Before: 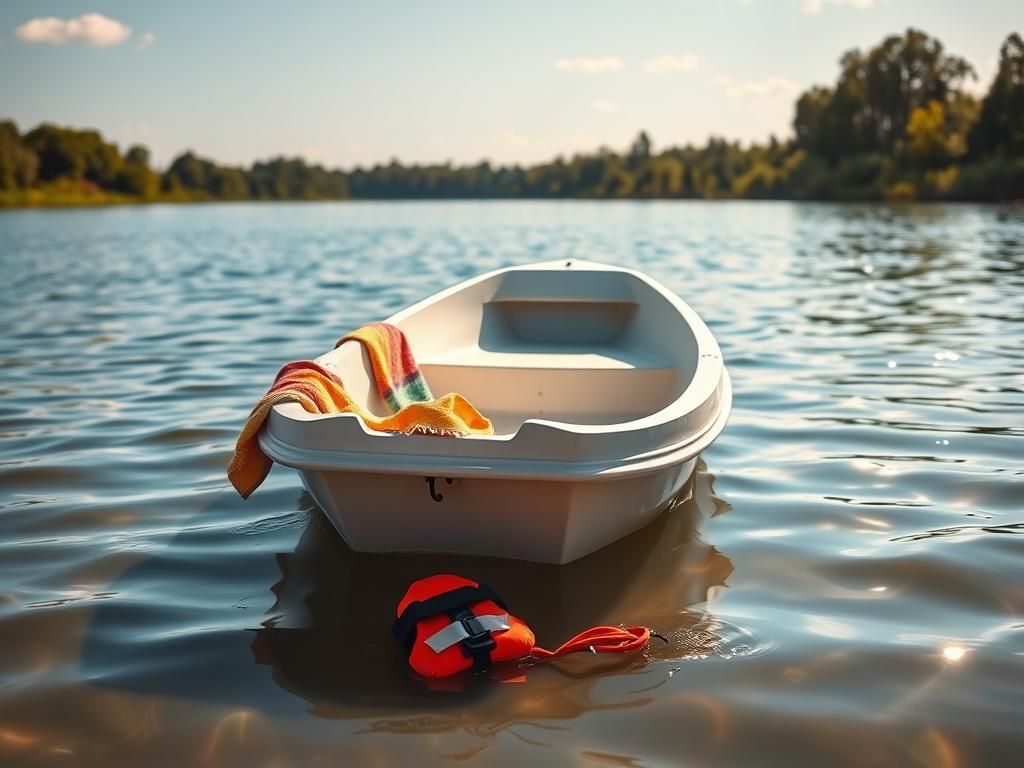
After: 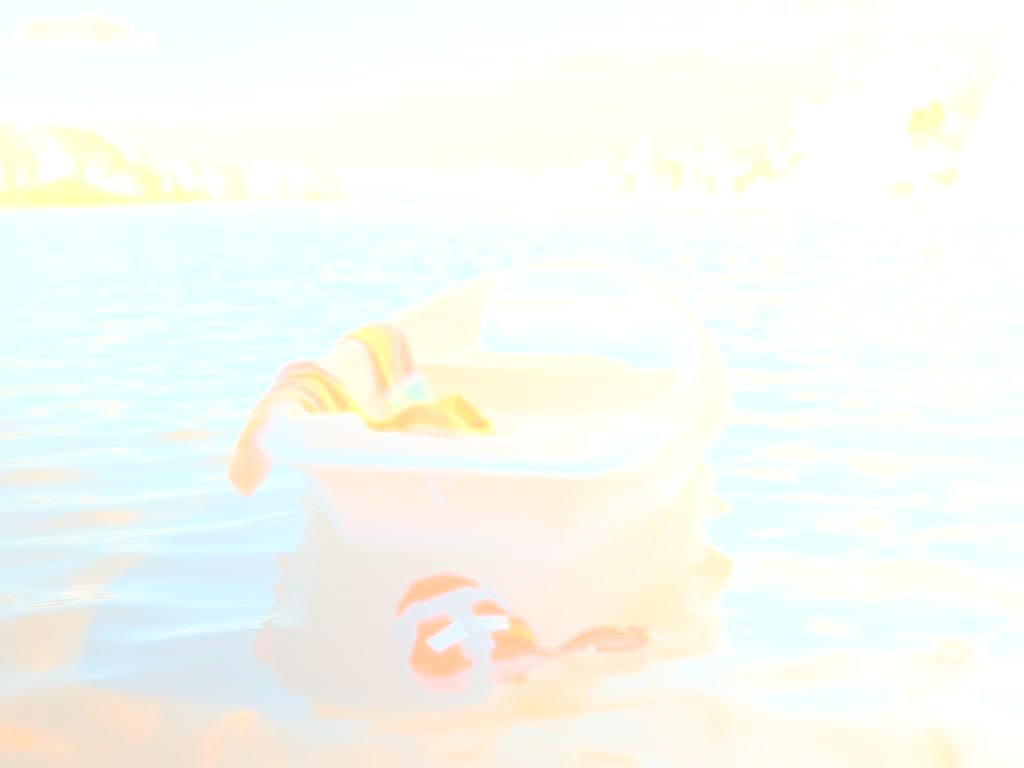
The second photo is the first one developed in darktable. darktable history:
color correction: saturation 0.8
bloom: size 85%, threshold 5%, strength 85%
exposure: black level correction 0.004, exposure 0.014 EV, compensate highlight preservation false
